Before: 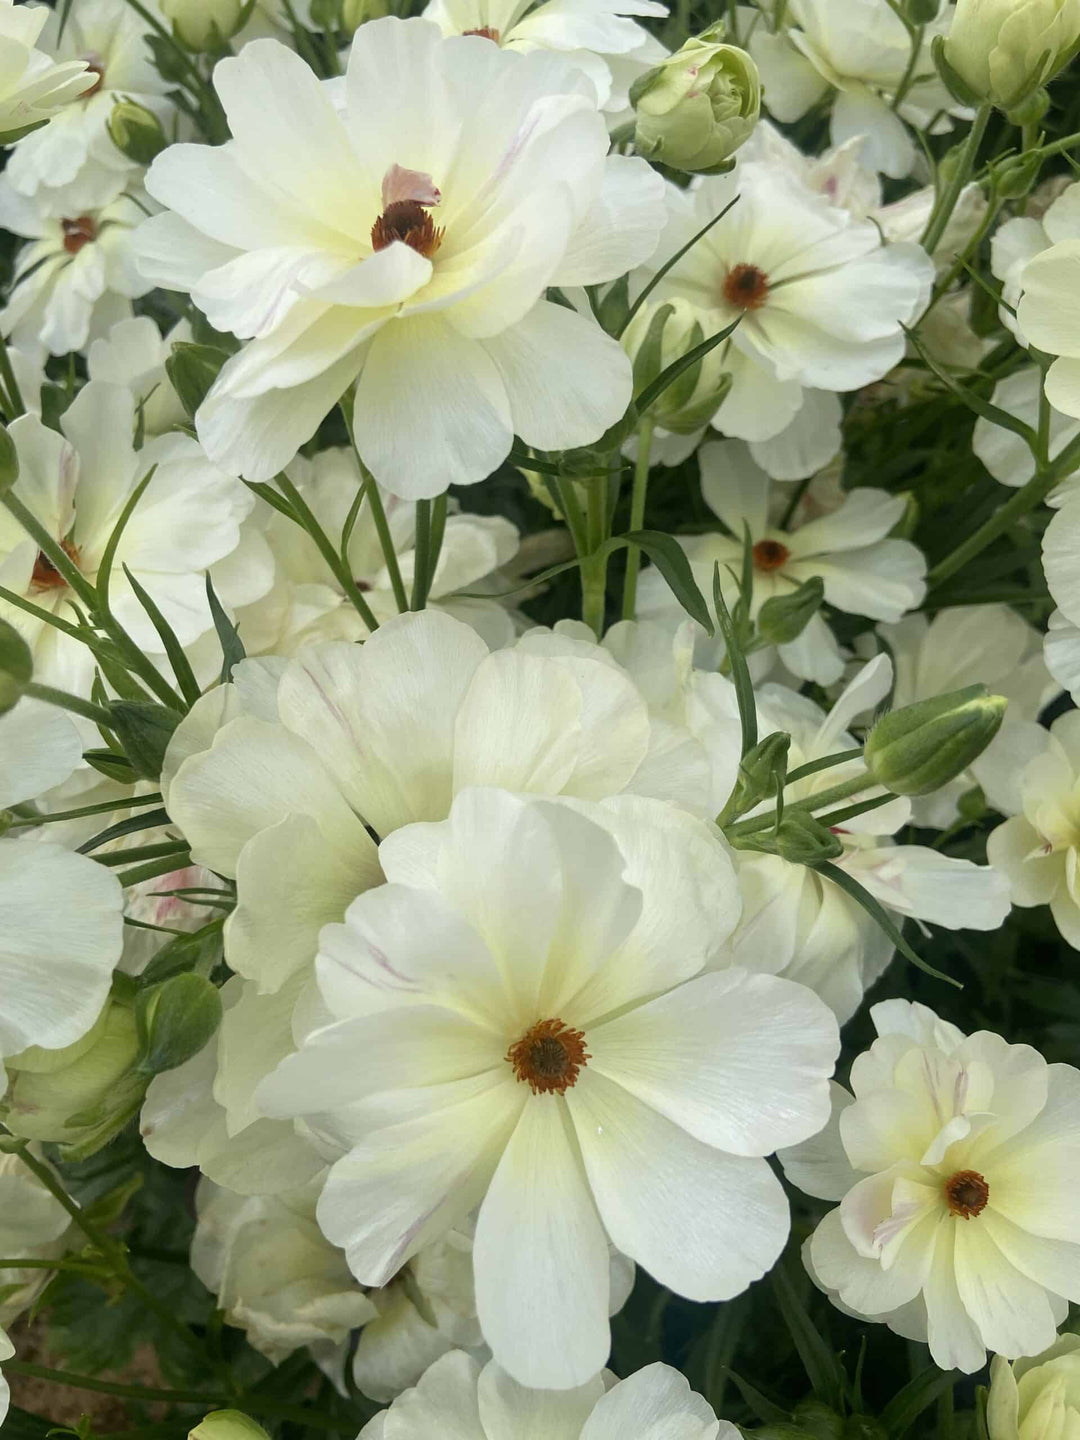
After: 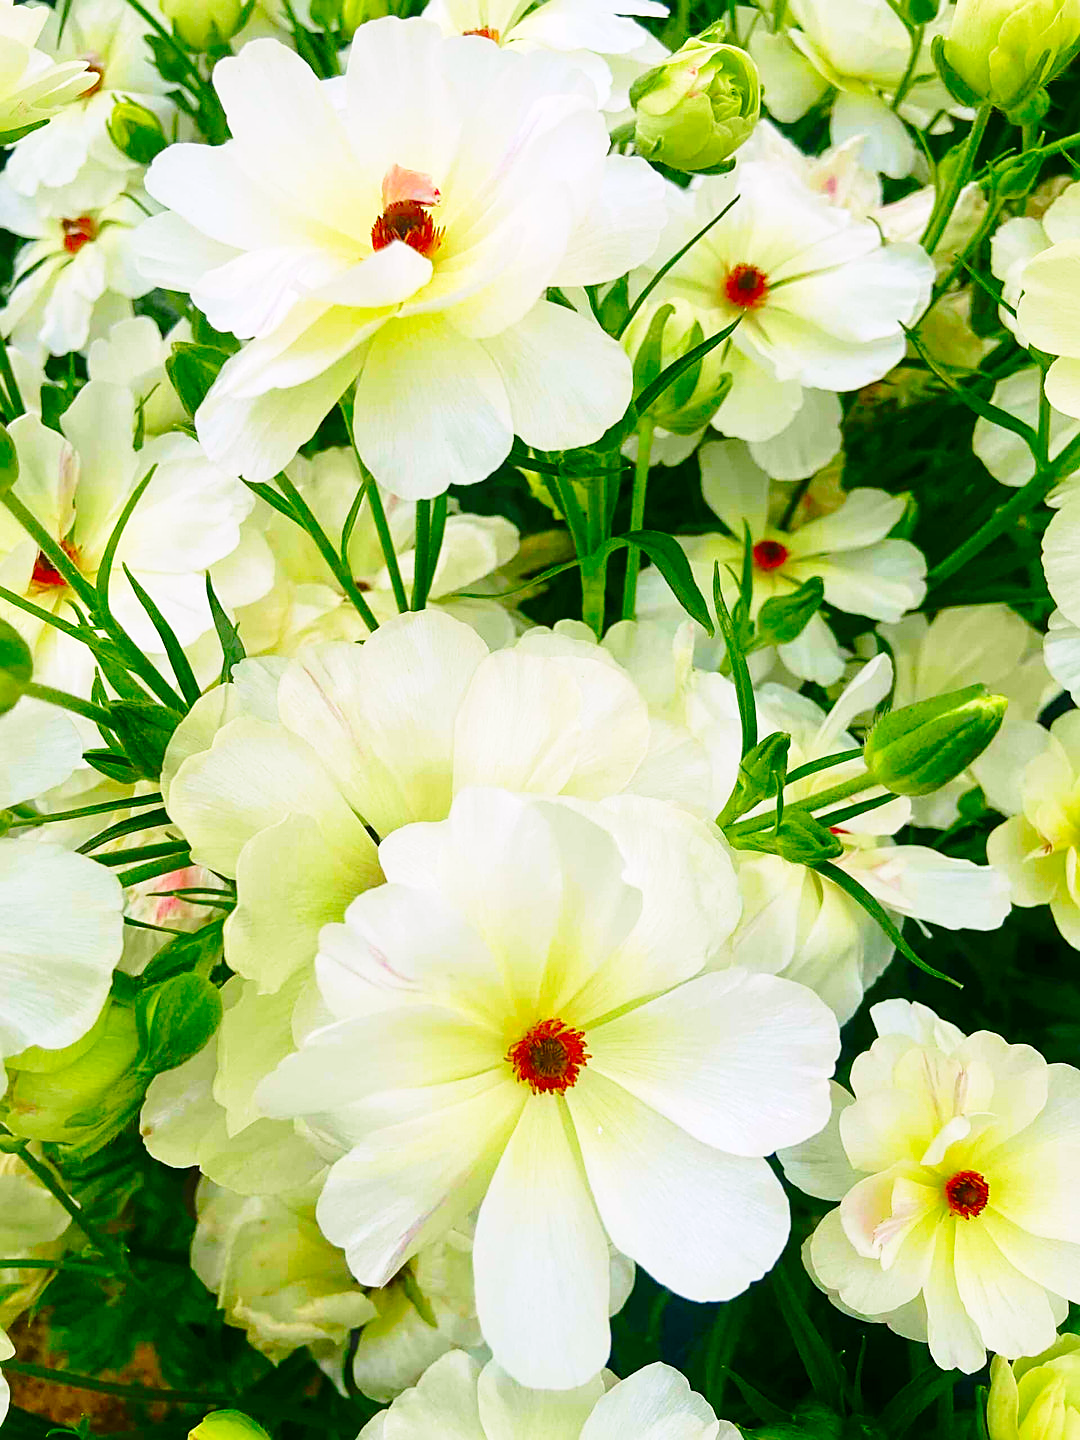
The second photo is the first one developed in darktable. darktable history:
color correction: highlights a* 1.58, highlights b* -1.88, saturation 2.43
sharpen: on, module defaults
base curve: curves: ch0 [(0, 0) (0.028, 0.03) (0.121, 0.232) (0.46, 0.748) (0.859, 0.968) (1, 1)], preserve colors none
